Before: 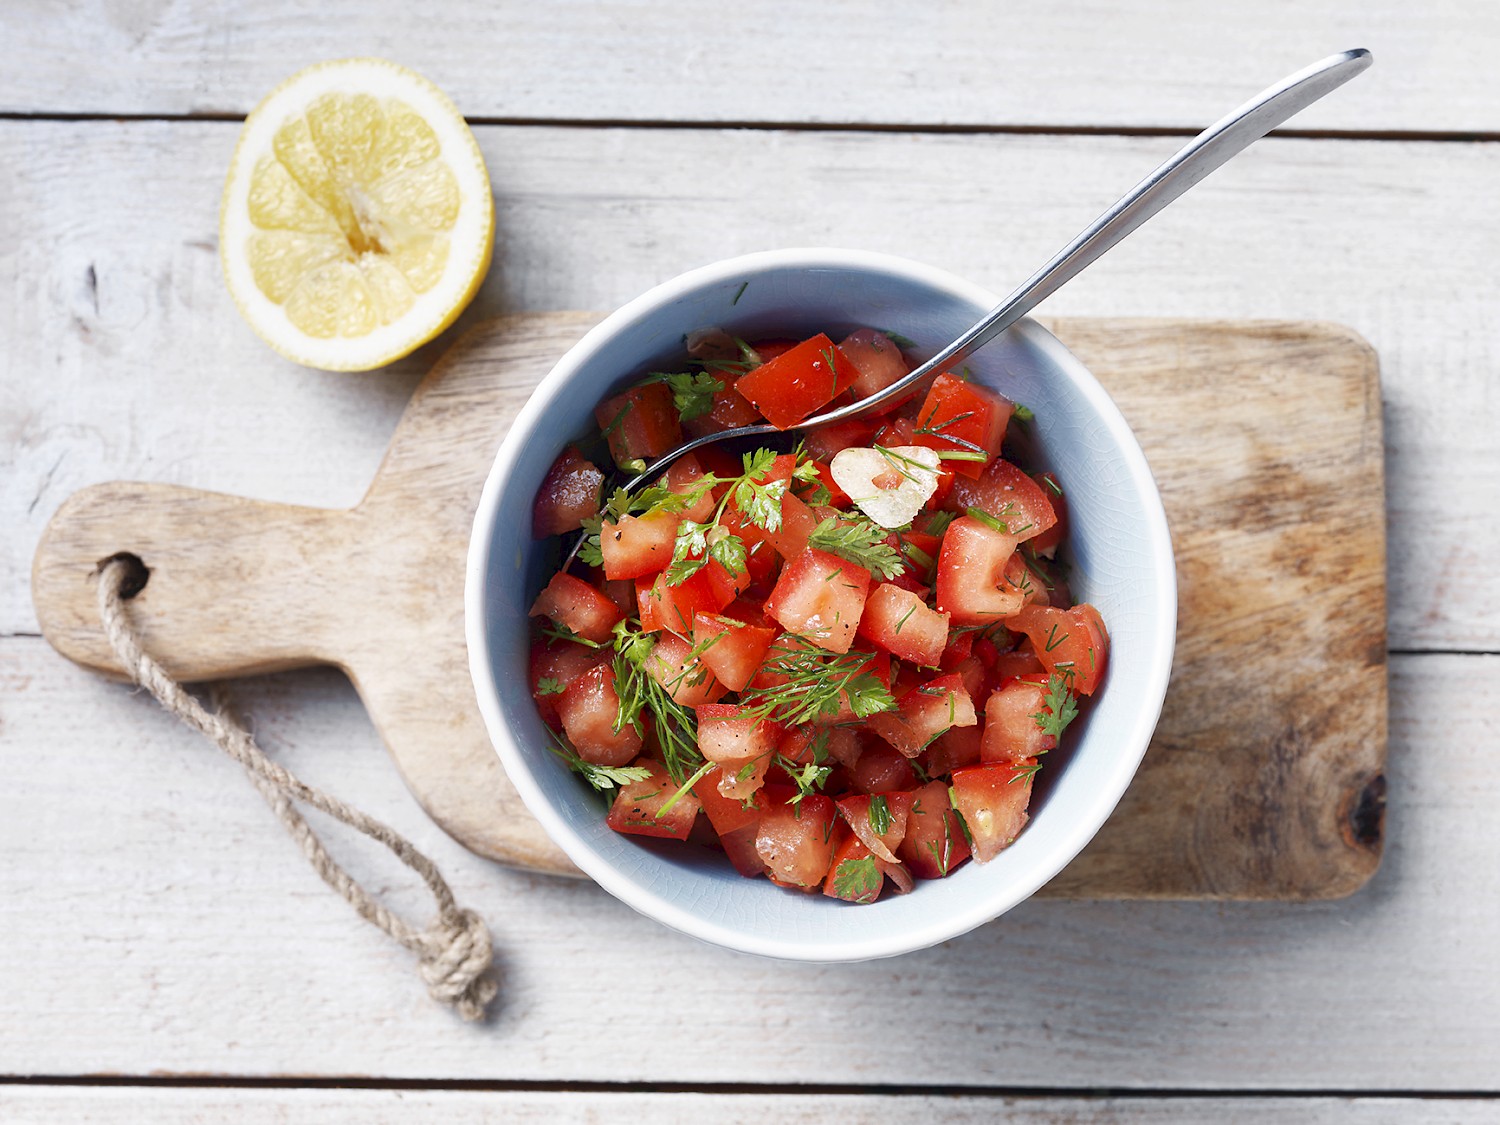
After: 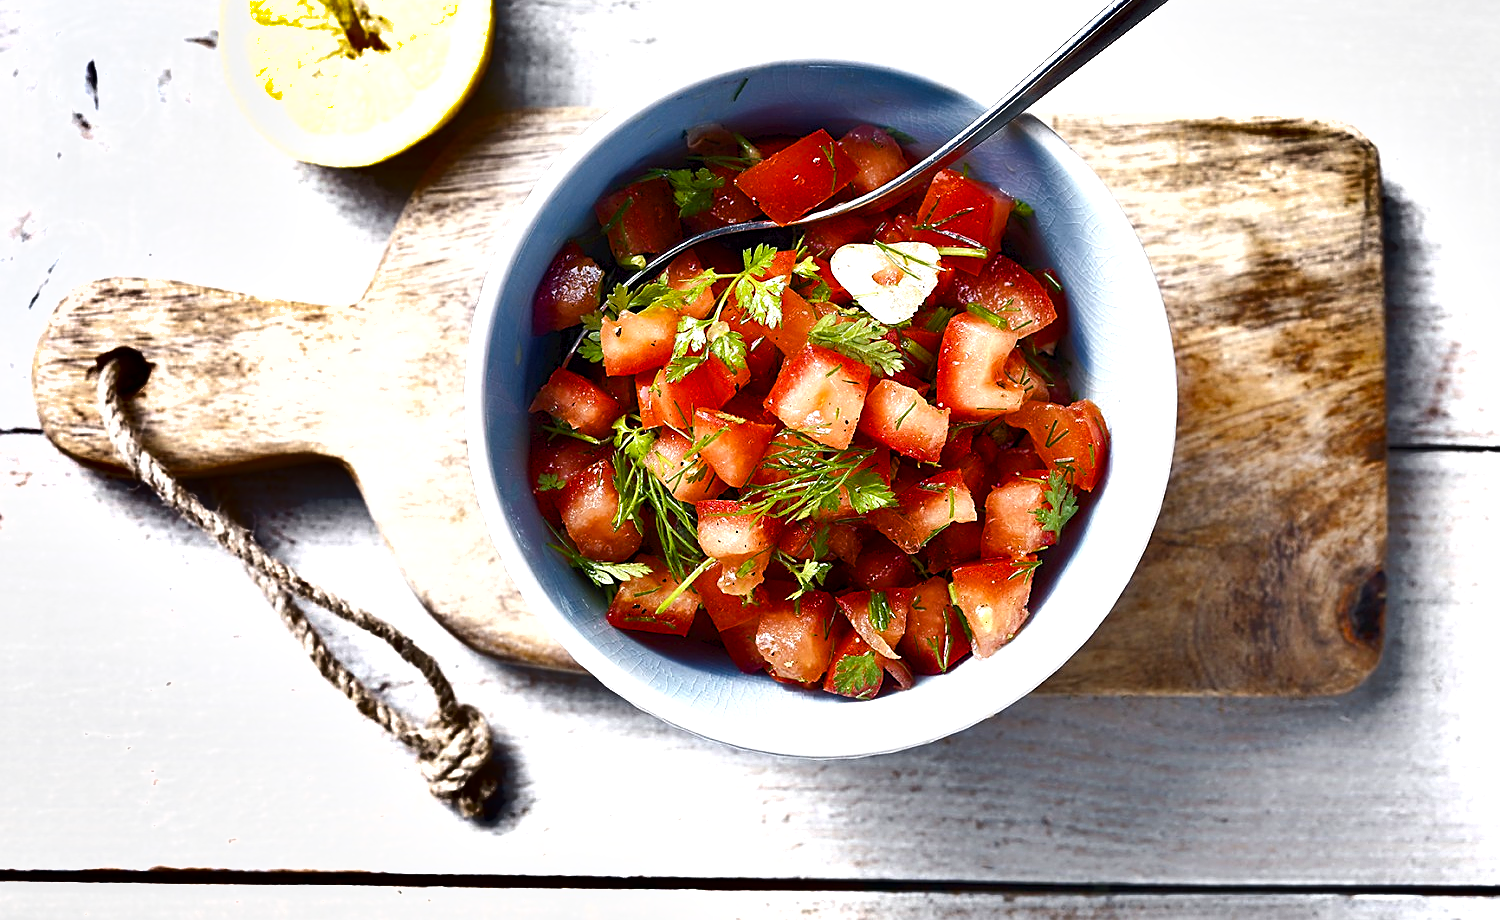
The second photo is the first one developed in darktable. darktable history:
shadows and highlights: radius 101.51, shadows 50.82, highlights -64.49, soften with gaussian
color balance rgb: perceptual saturation grading › global saturation 0.12%, perceptual saturation grading › mid-tones 6.453%, perceptual saturation grading › shadows 72.068%, perceptual brilliance grading › highlights 19.536%, perceptual brilliance grading › mid-tones 19.247%, perceptual brilliance grading › shadows -20.667%
crop and rotate: top 18.205%
sharpen: amount 0.491
